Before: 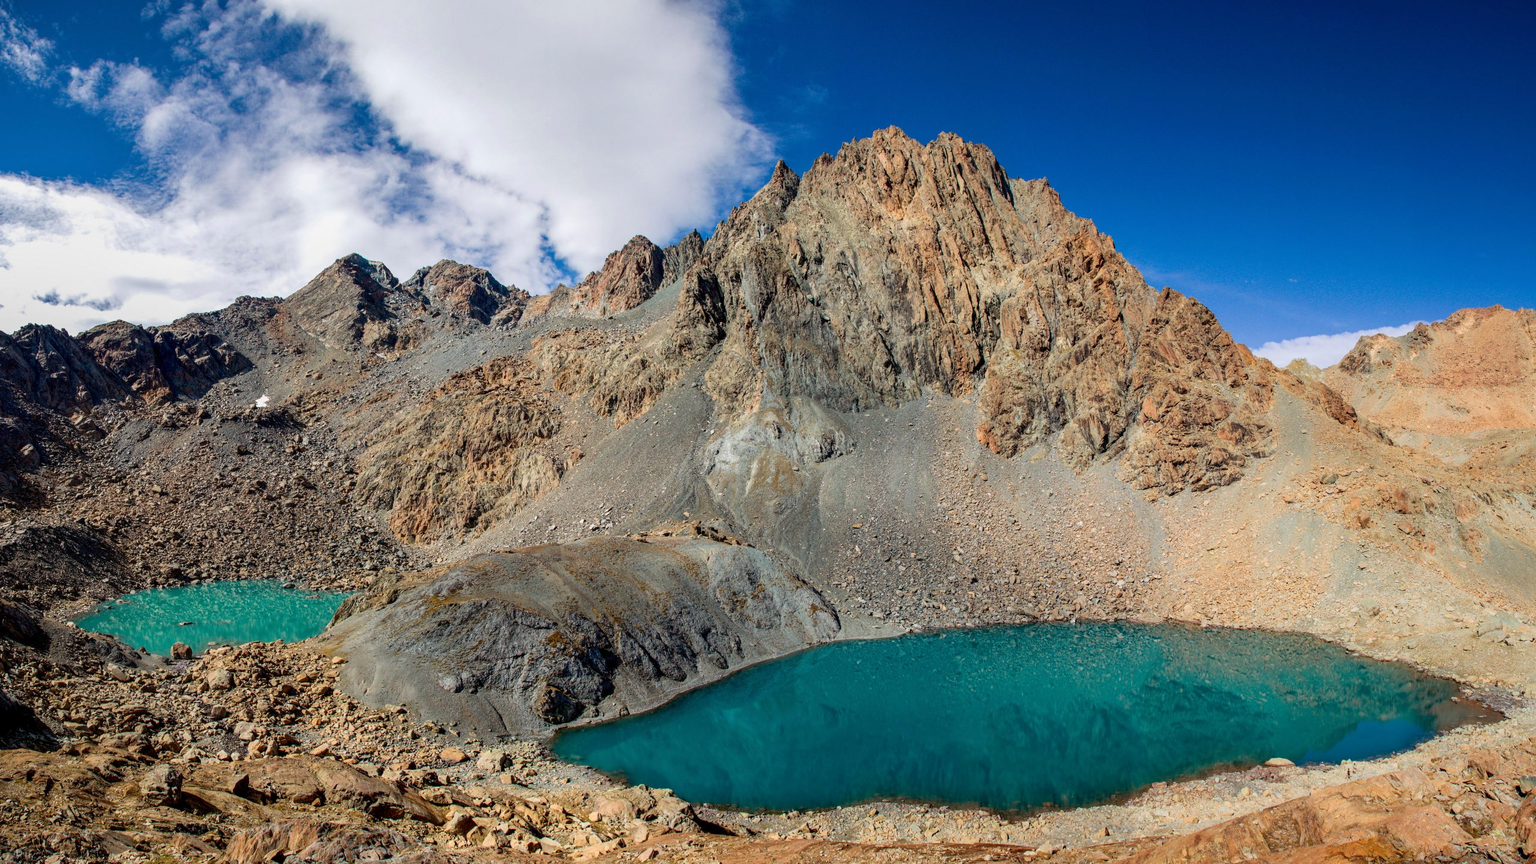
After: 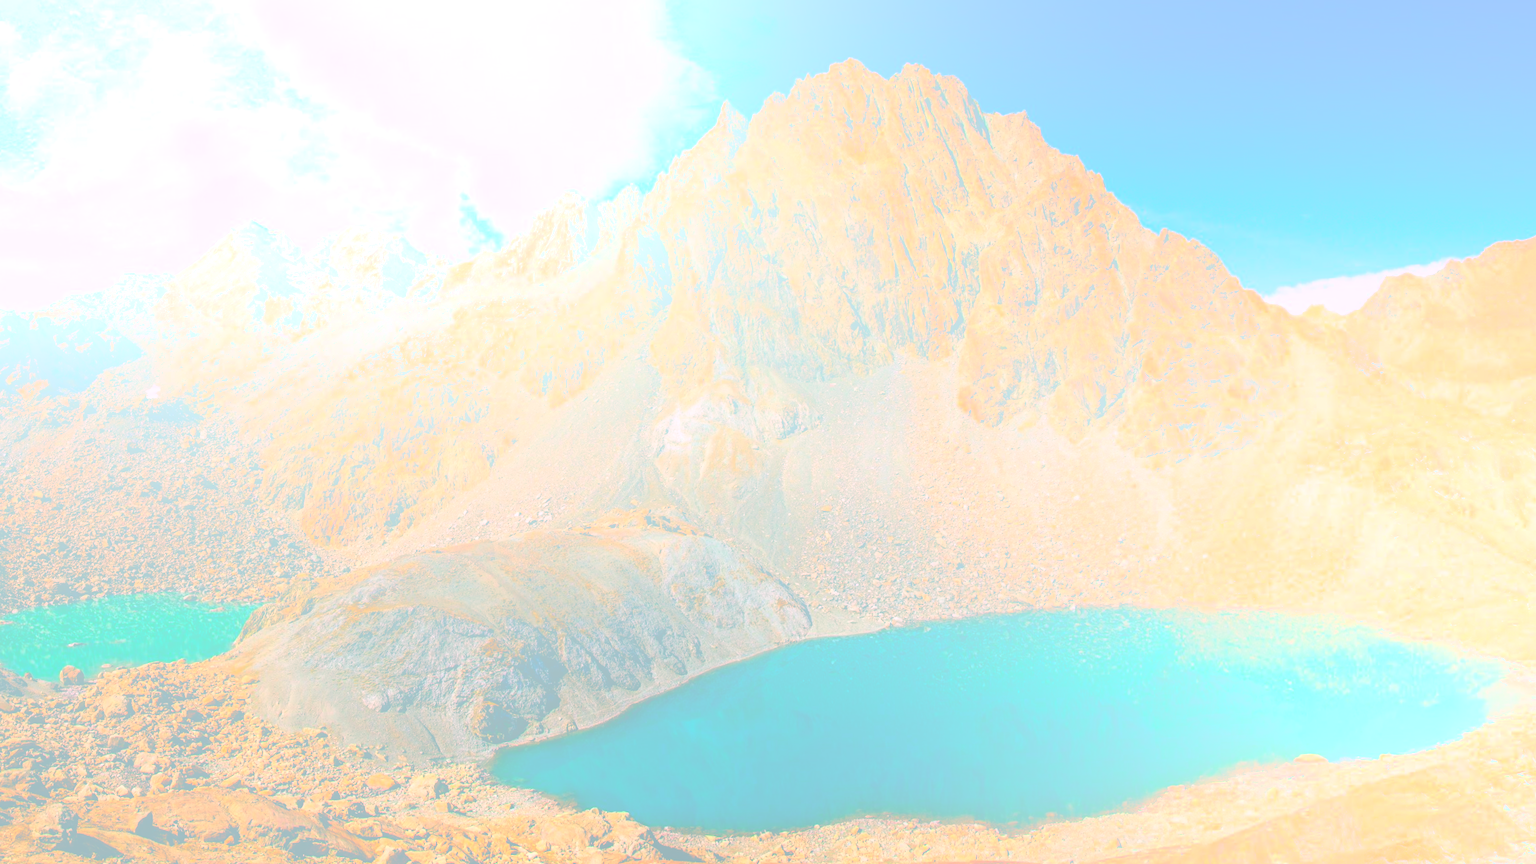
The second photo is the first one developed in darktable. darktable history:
color balance: lift [1.016, 0.983, 1, 1.017], gamma [0.78, 1.018, 1.043, 0.957], gain [0.786, 1.063, 0.937, 1.017], input saturation 118.26%, contrast 13.43%, contrast fulcrum 21.62%, output saturation 82.76%
bloom: size 85%, threshold 5%, strength 85%
exposure: black level correction 0, exposure 0.4 EV, compensate exposure bias true, compensate highlight preservation false
crop and rotate: angle 1.96°, left 5.673%, top 5.673%
tone equalizer: on, module defaults
